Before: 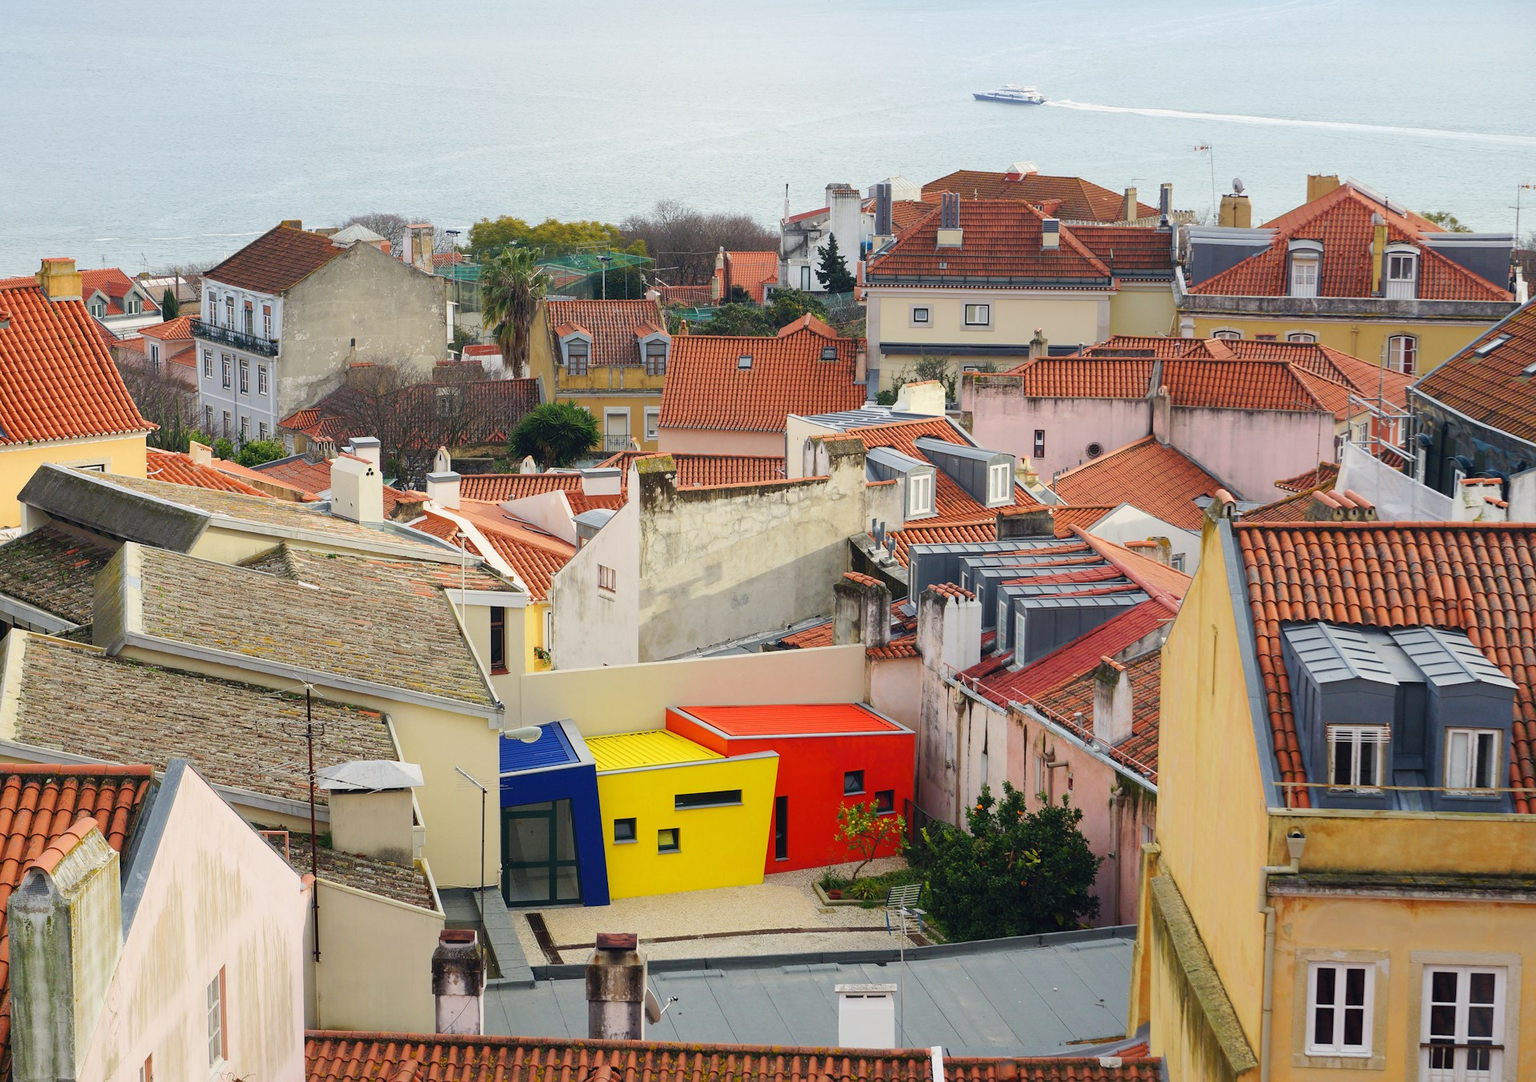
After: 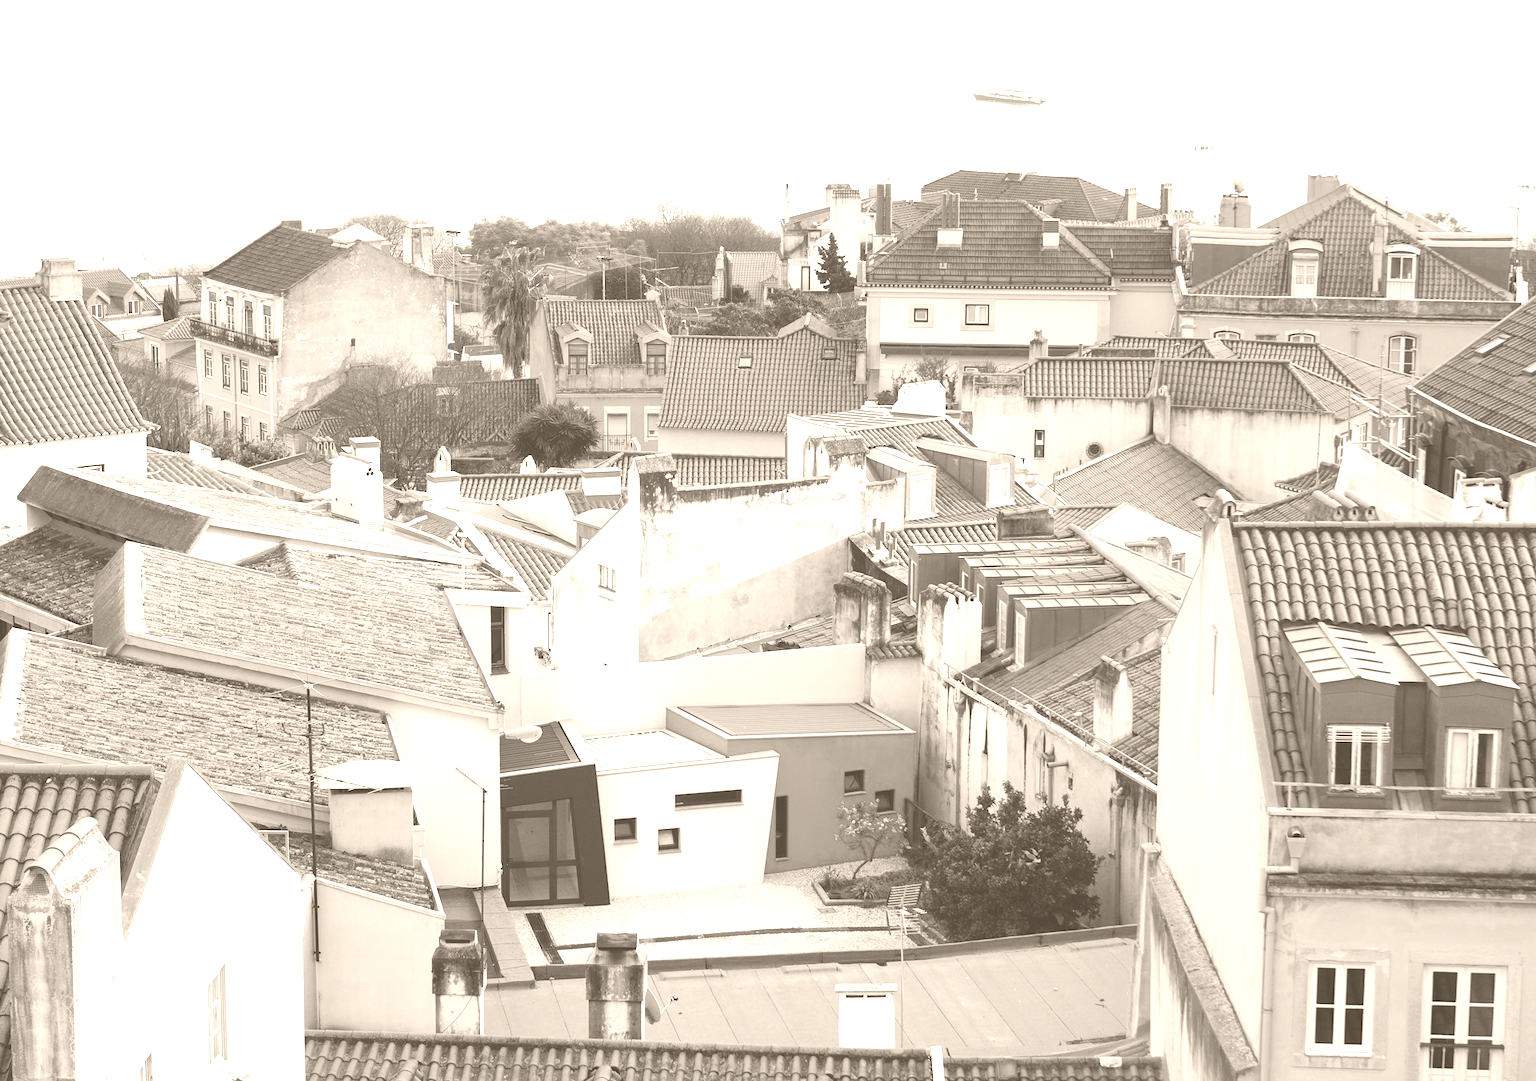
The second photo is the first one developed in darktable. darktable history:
velvia: on, module defaults
colorize: hue 34.49°, saturation 35.33%, source mix 100%, version 1
